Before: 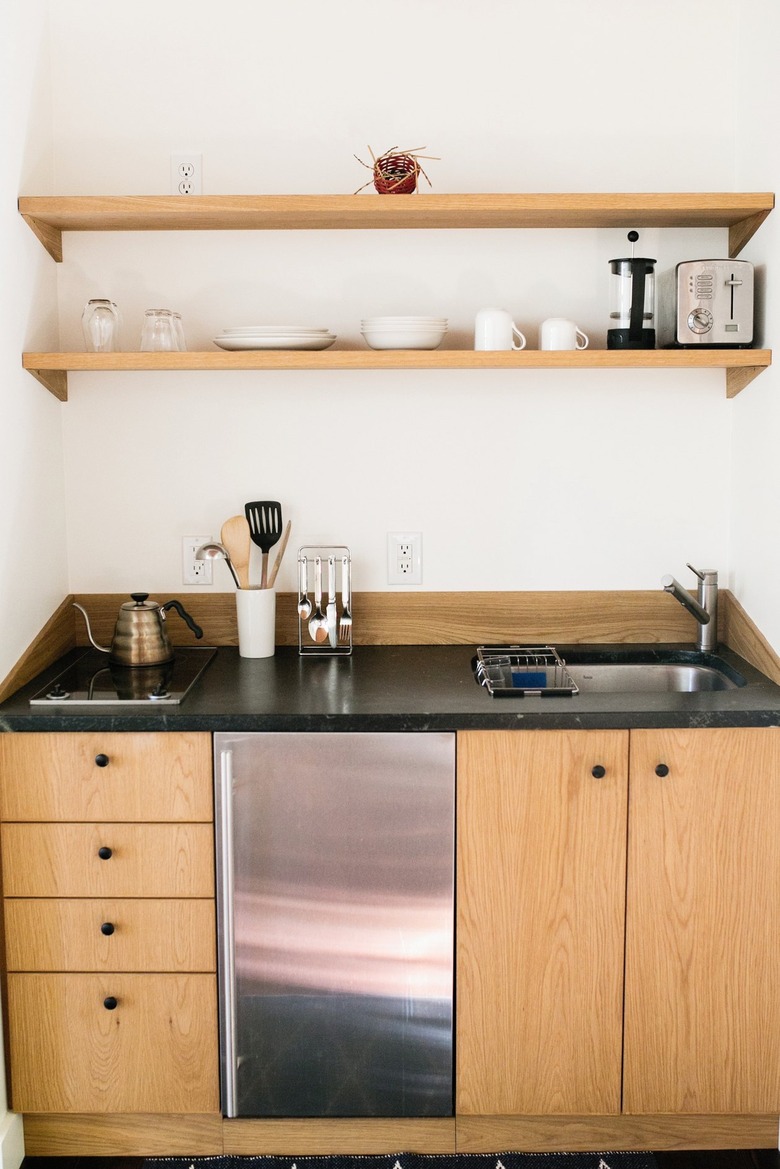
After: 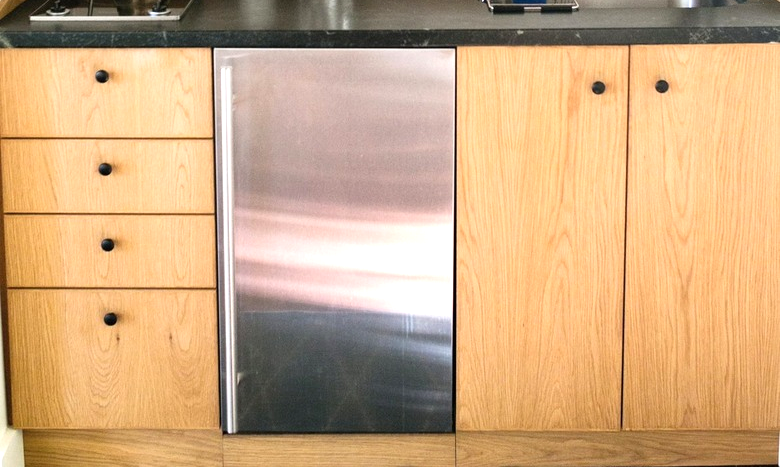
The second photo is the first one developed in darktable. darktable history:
exposure: exposure 0.6 EV, compensate exposure bias true, compensate highlight preservation false
crop and rotate: top 58.535%, bottom 1.468%
